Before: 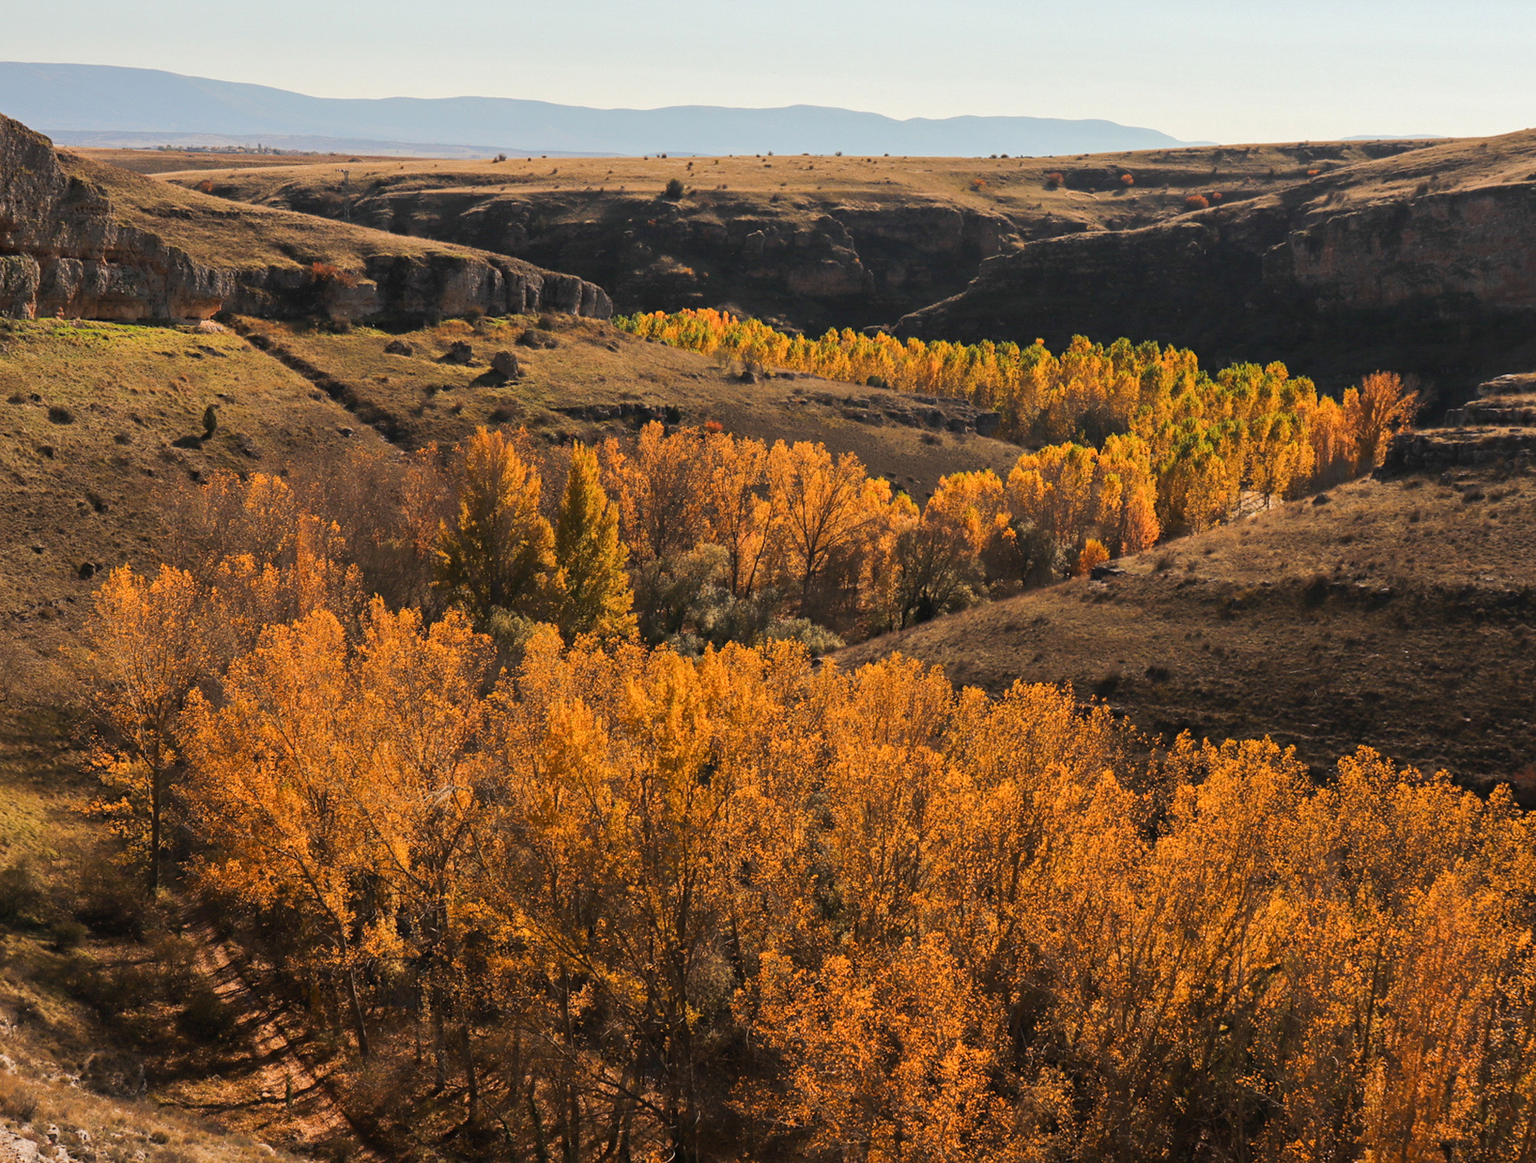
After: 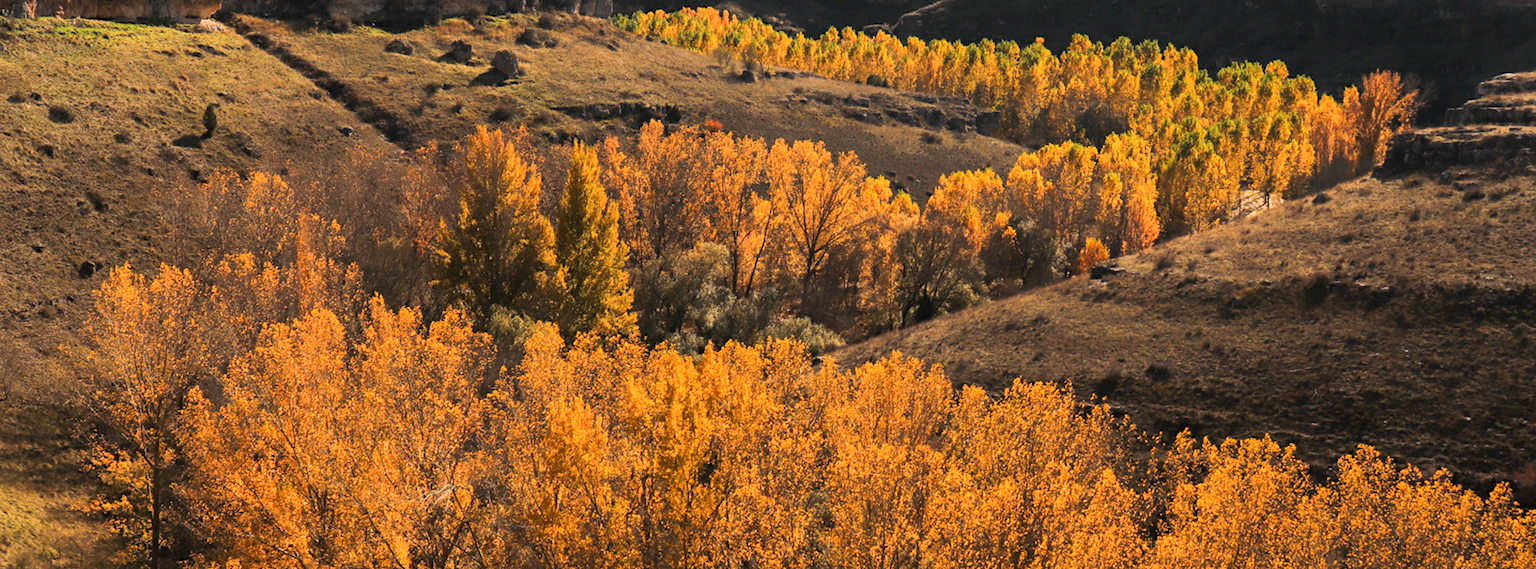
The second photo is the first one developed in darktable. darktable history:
tone equalizer: -8 EV -0.392 EV, -7 EV -0.399 EV, -6 EV -0.32 EV, -5 EV -0.204 EV, -3 EV 0.191 EV, -2 EV 0.325 EV, -1 EV 0.41 EV, +0 EV 0.388 EV
crop and rotate: top 25.928%, bottom 25.034%
color correction: highlights a* -0.263, highlights b* -0.094
